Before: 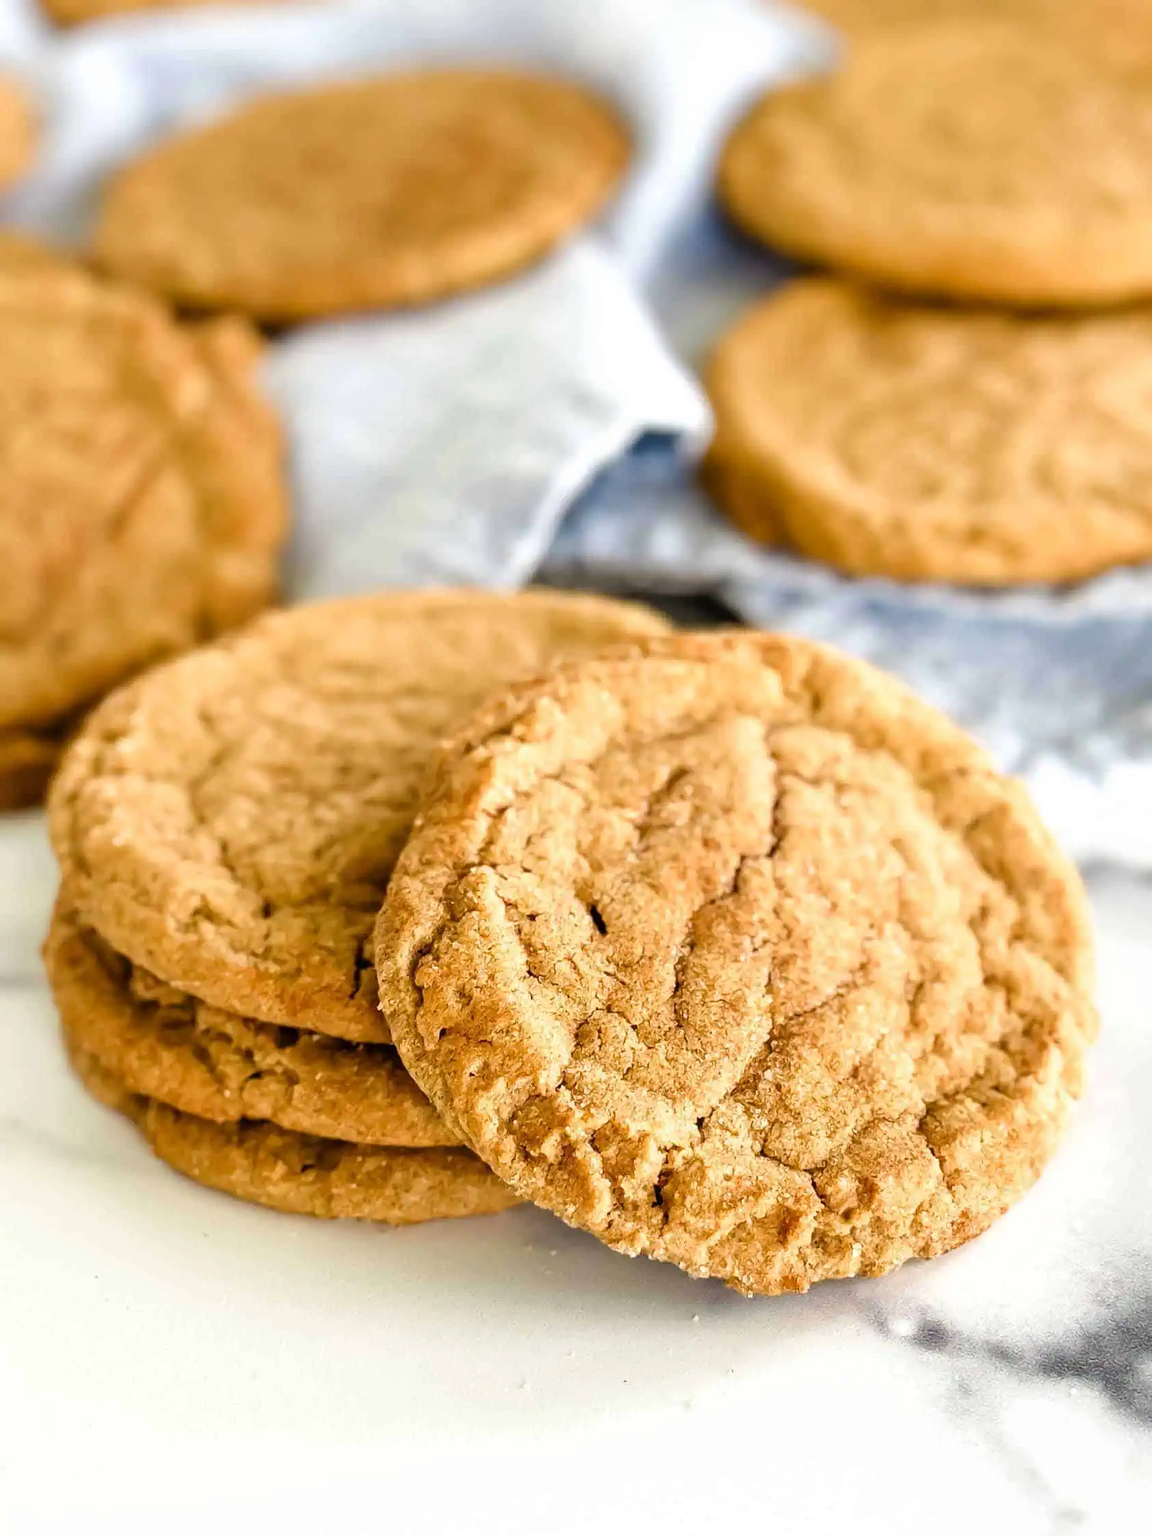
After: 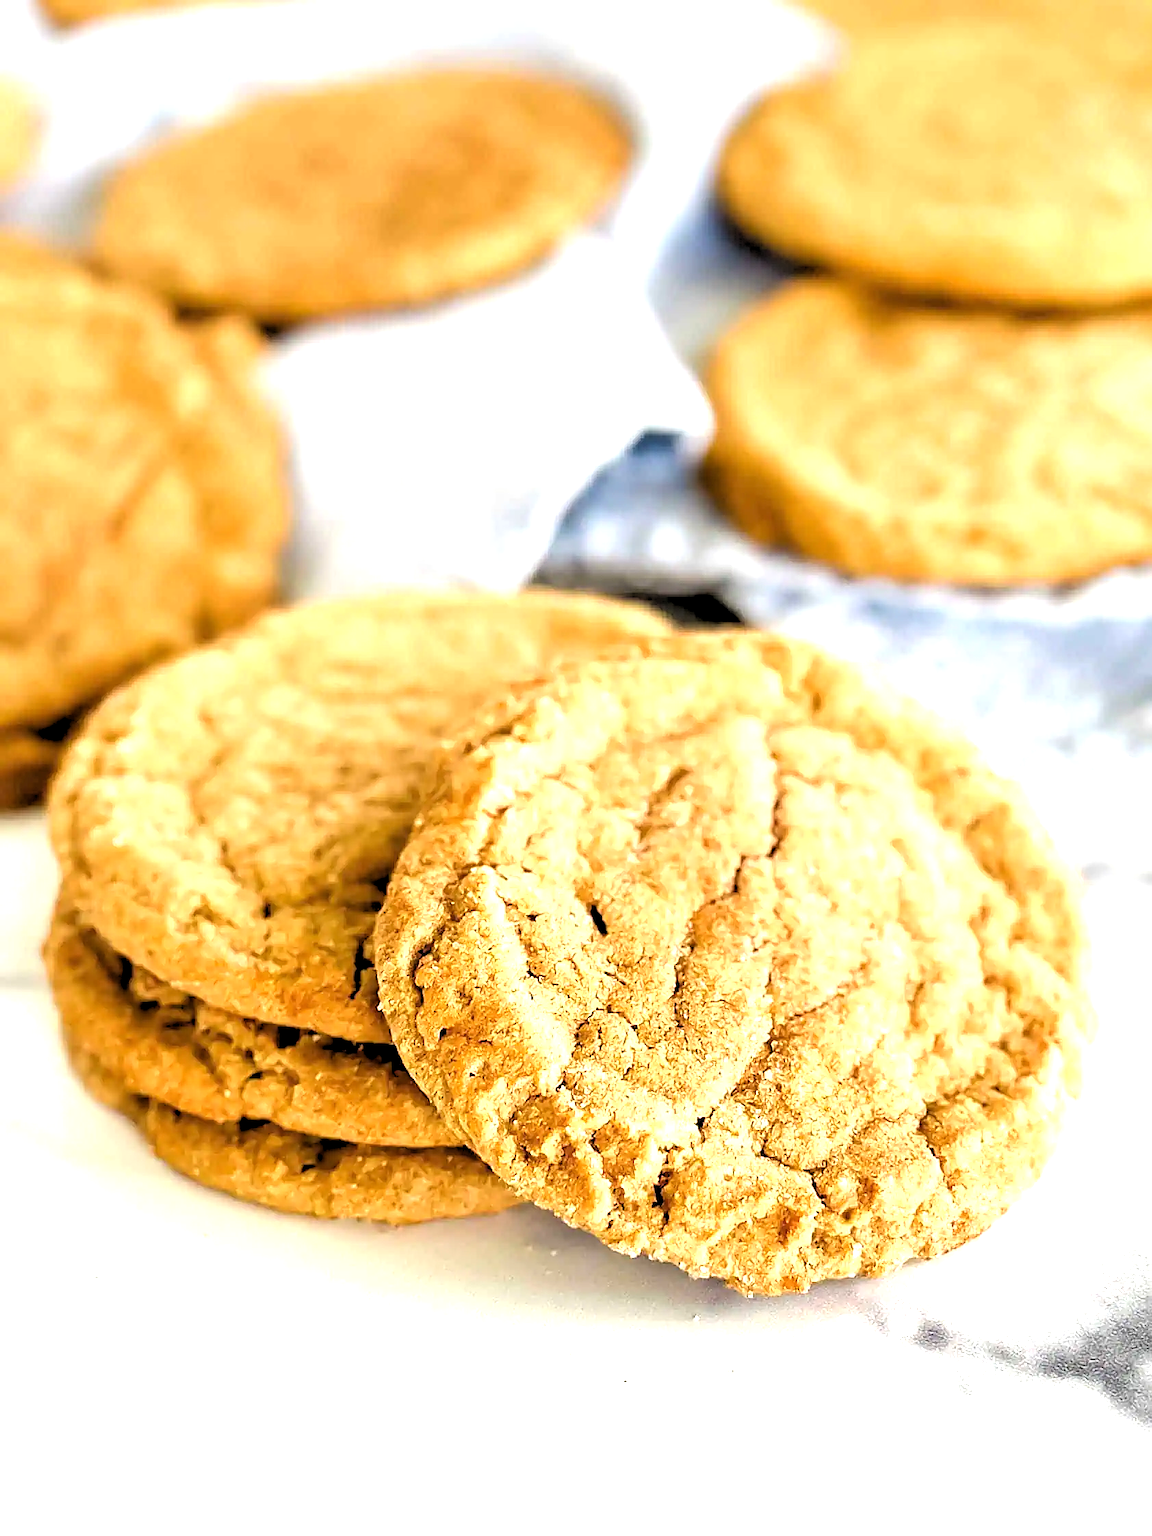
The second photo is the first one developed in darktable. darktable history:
exposure: black level correction 0, exposure 0.7 EV, compensate exposure bias true, compensate highlight preservation false
rgb levels: levels [[0.029, 0.461, 0.922], [0, 0.5, 1], [0, 0.5, 1]]
sharpen: on, module defaults
